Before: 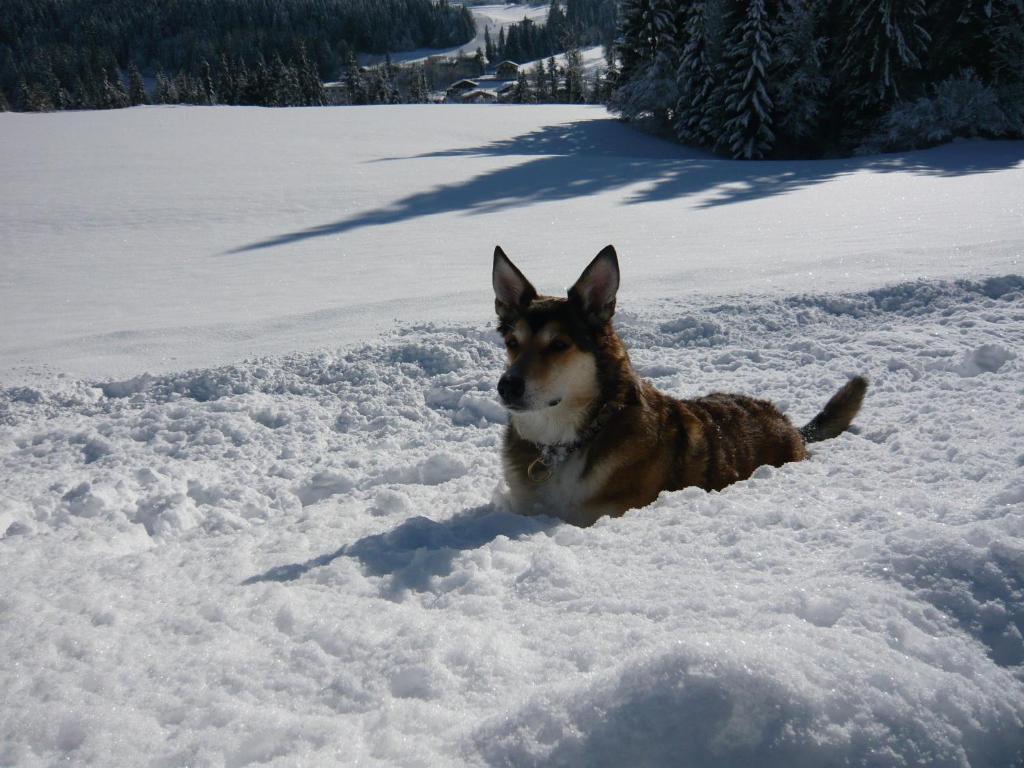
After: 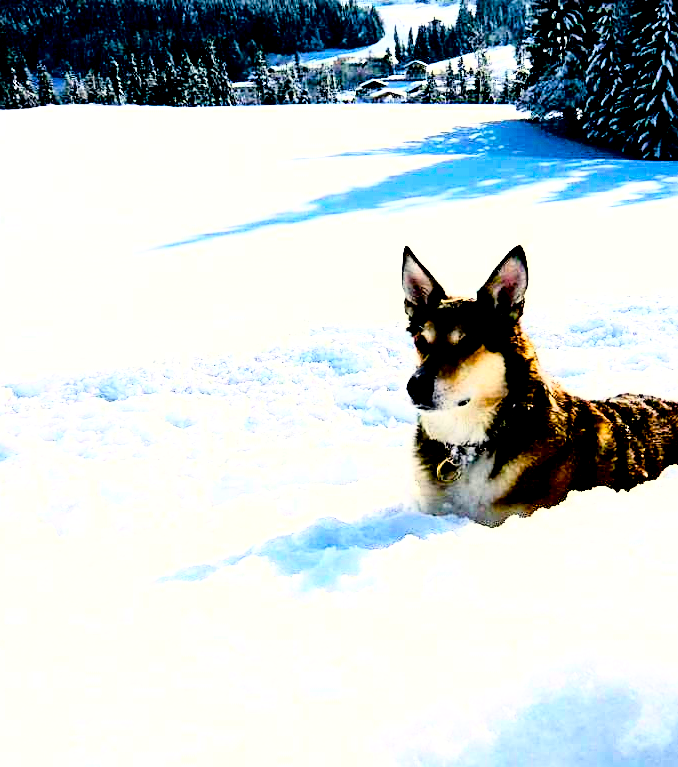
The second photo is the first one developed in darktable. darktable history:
exposure: black level correction 0.015, exposure 1.763 EV, compensate highlight preservation false
contrast brightness saturation: contrast 0.145
base curve: curves: ch0 [(0, 0) (0.012, 0.01) (0.073, 0.168) (0.31, 0.711) (0.645, 0.957) (1, 1)]
crop and rotate: left 8.922%, right 24.831%
color balance rgb: highlights gain › chroma 2.244%, highlights gain › hue 75.25°, perceptual saturation grading › global saturation 19.595%, global vibrance 20%
sharpen: on, module defaults
